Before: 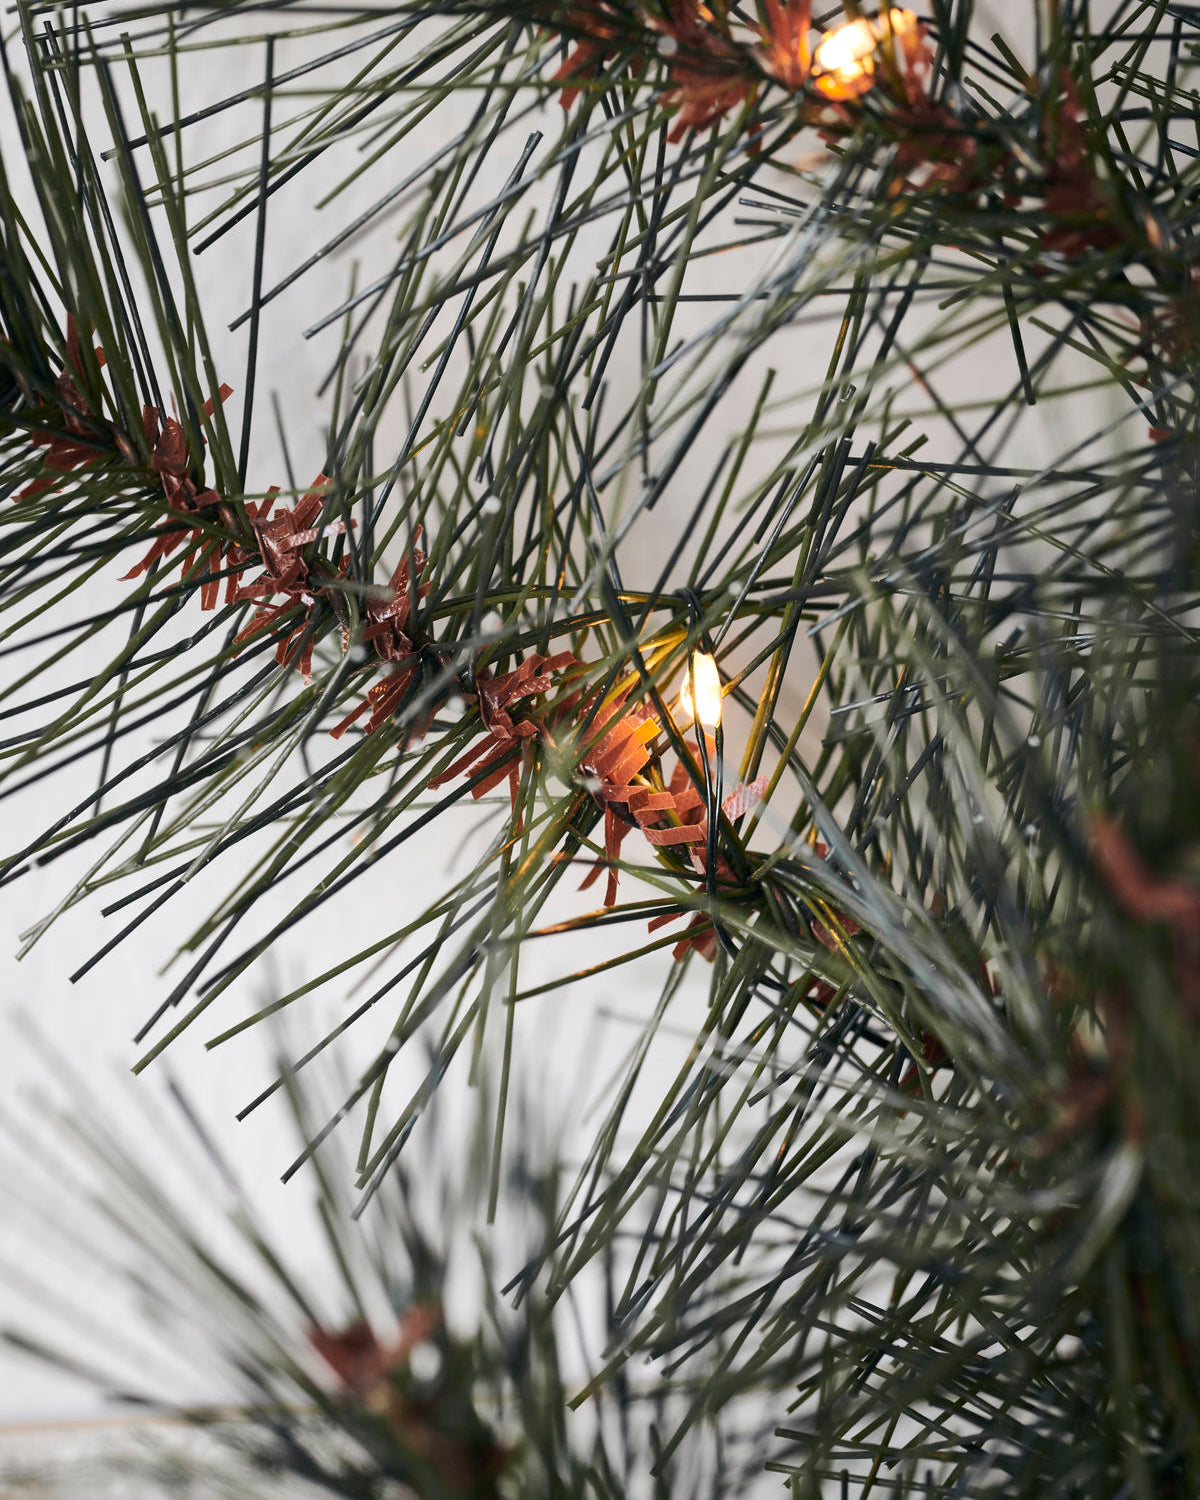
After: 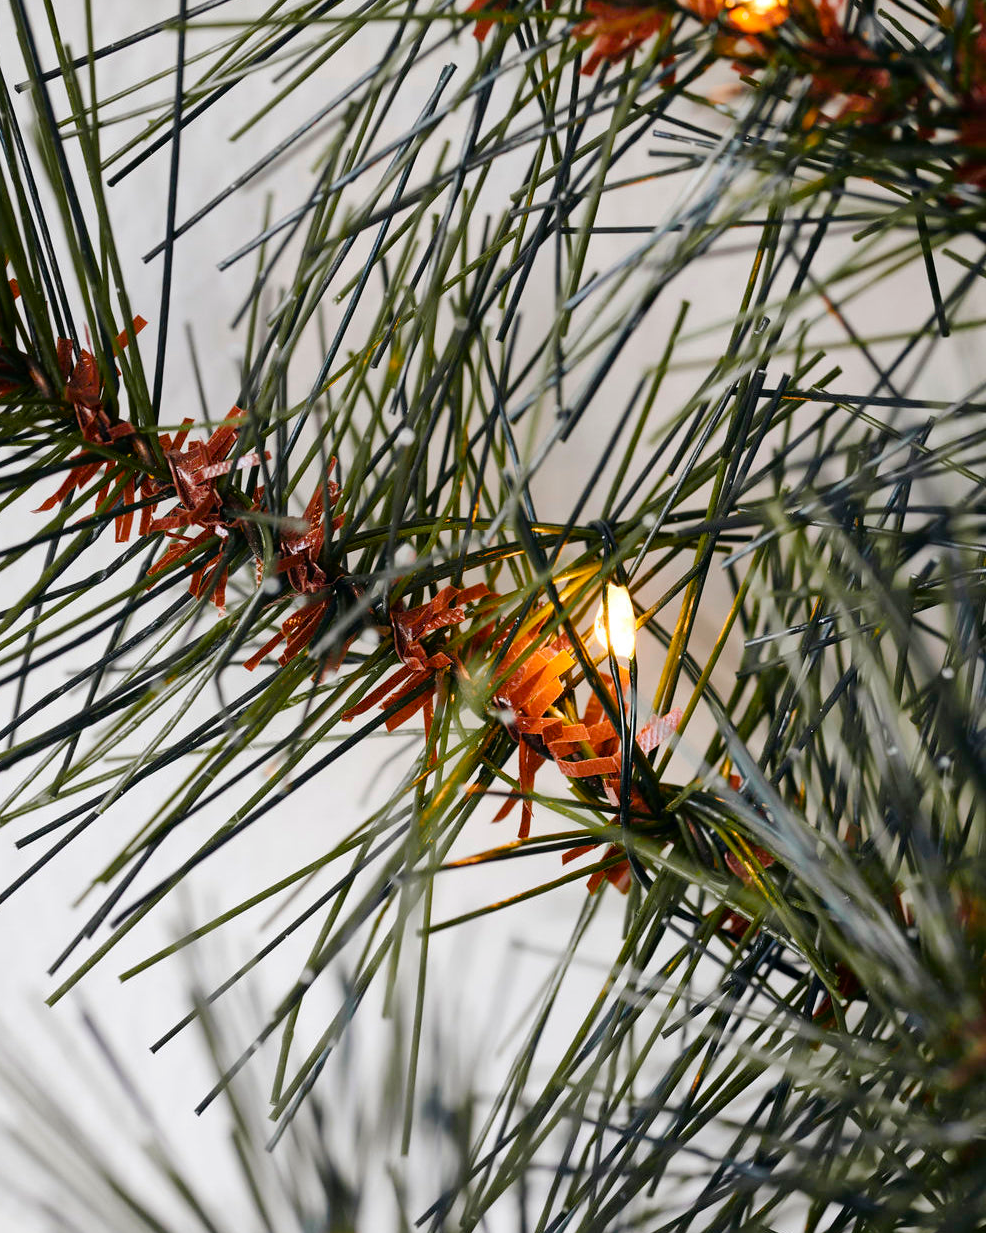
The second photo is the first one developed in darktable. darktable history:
crop and rotate: left 7.196%, top 4.574%, right 10.605%, bottom 13.178%
color balance rgb: perceptual saturation grading › global saturation 35%, perceptual saturation grading › highlights -25%, perceptual saturation grading › shadows 50%
rgb curve: curves: ch0 [(0, 0) (0.136, 0.078) (0.262, 0.245) (0.414, 0.42) (1, 1)], compensate middle gray true, preserve colors basic power
